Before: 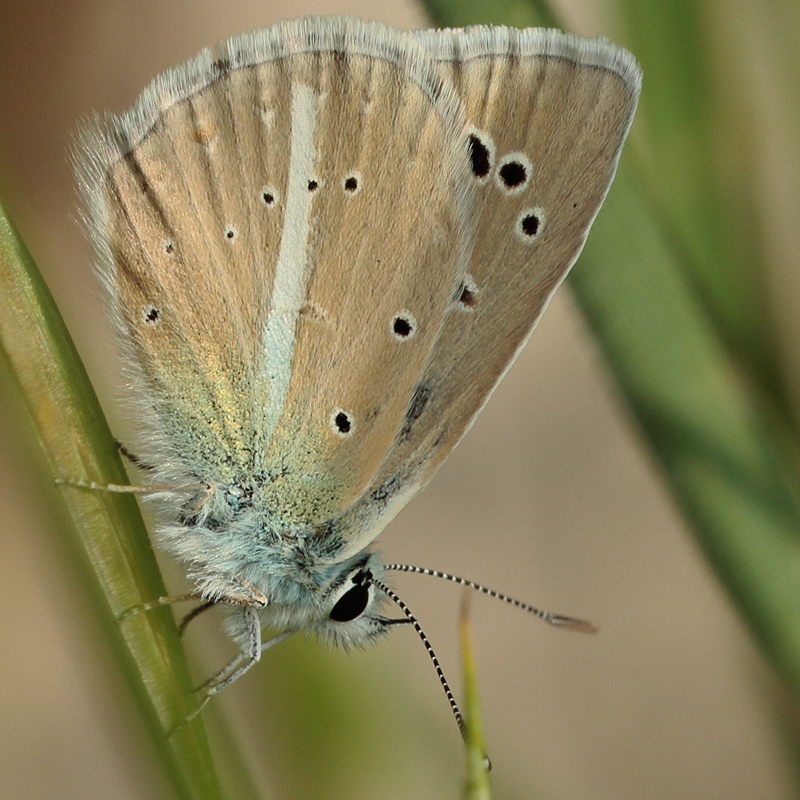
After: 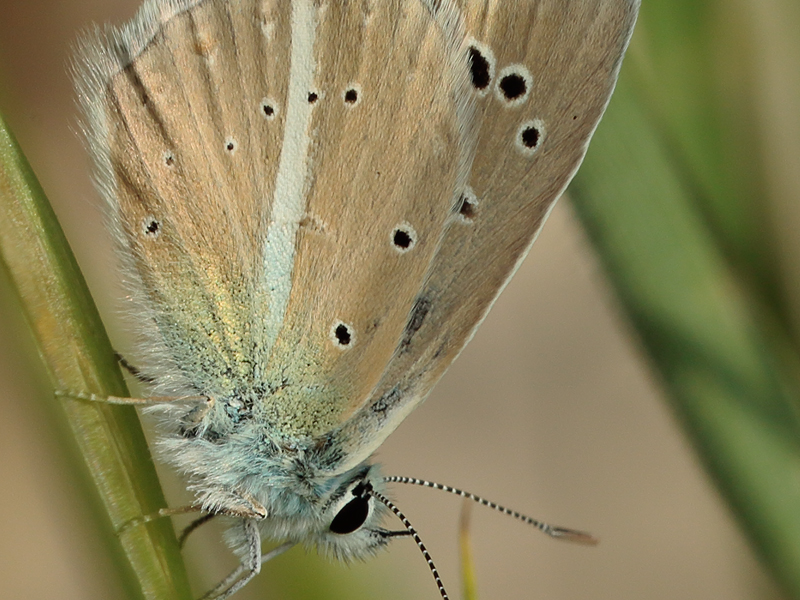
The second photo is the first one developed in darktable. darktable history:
crop: top 11.027%, bottom 13.923%
